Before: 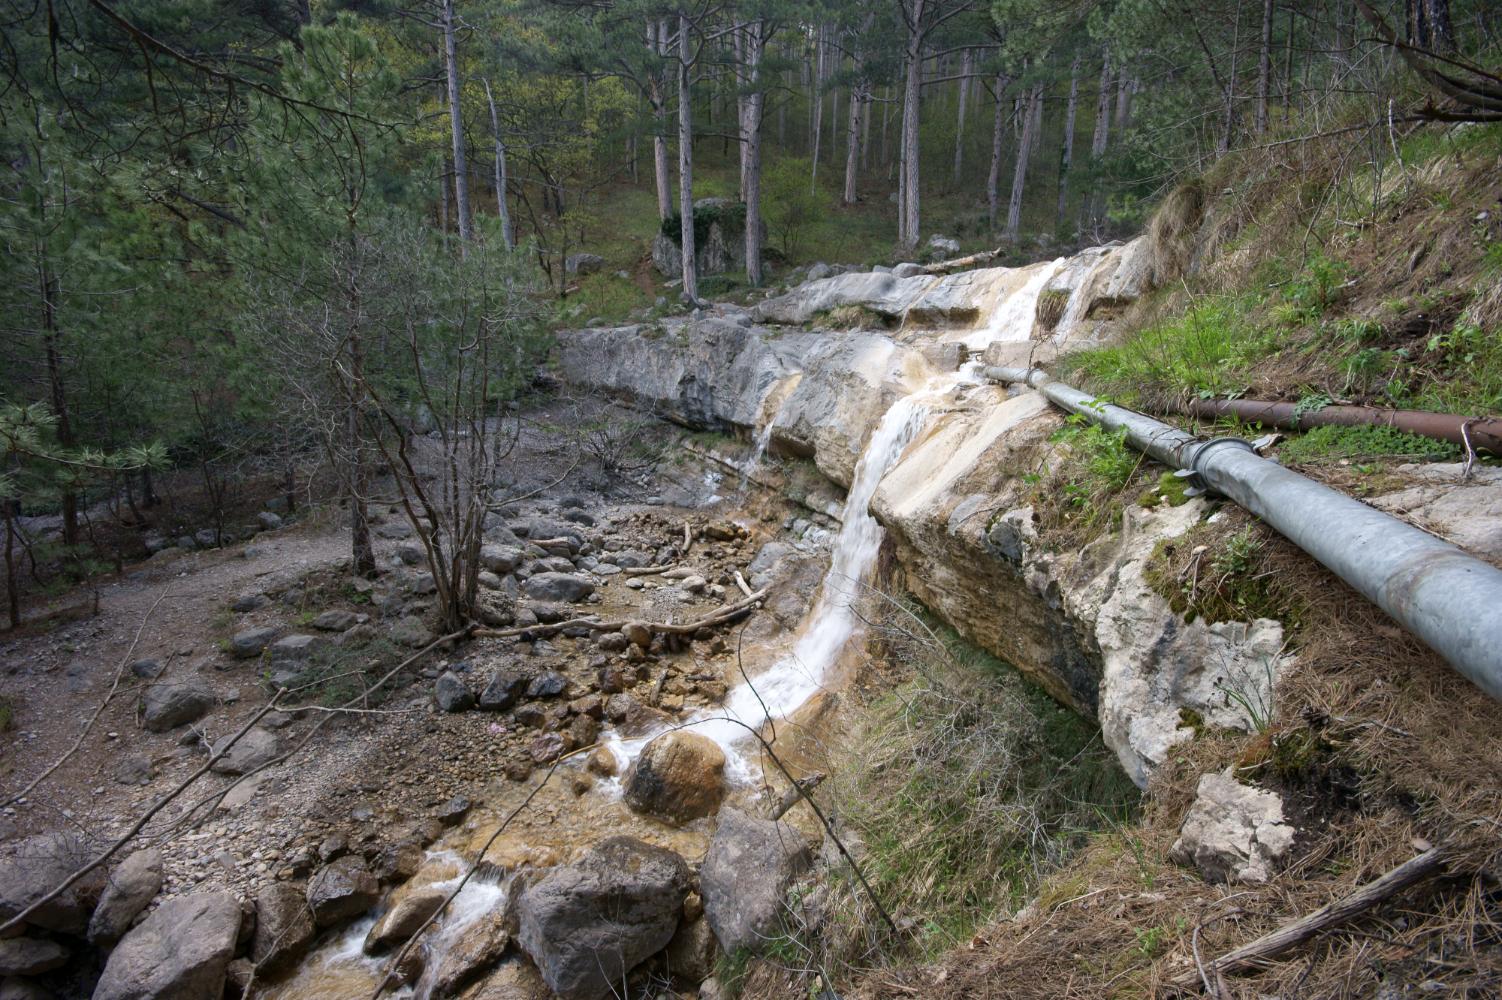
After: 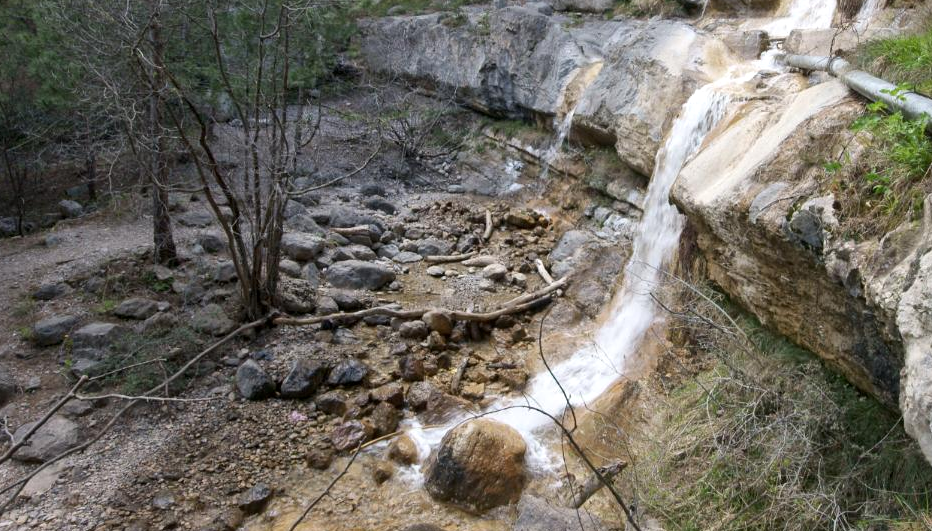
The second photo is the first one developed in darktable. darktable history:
local contrast: mode bilateral grid, contrast 20, coarseness 50, detail 120%, midtone range 0.2
crop: left 13.312%, top 31.28%, right 24.627%, bottom 15.582%
